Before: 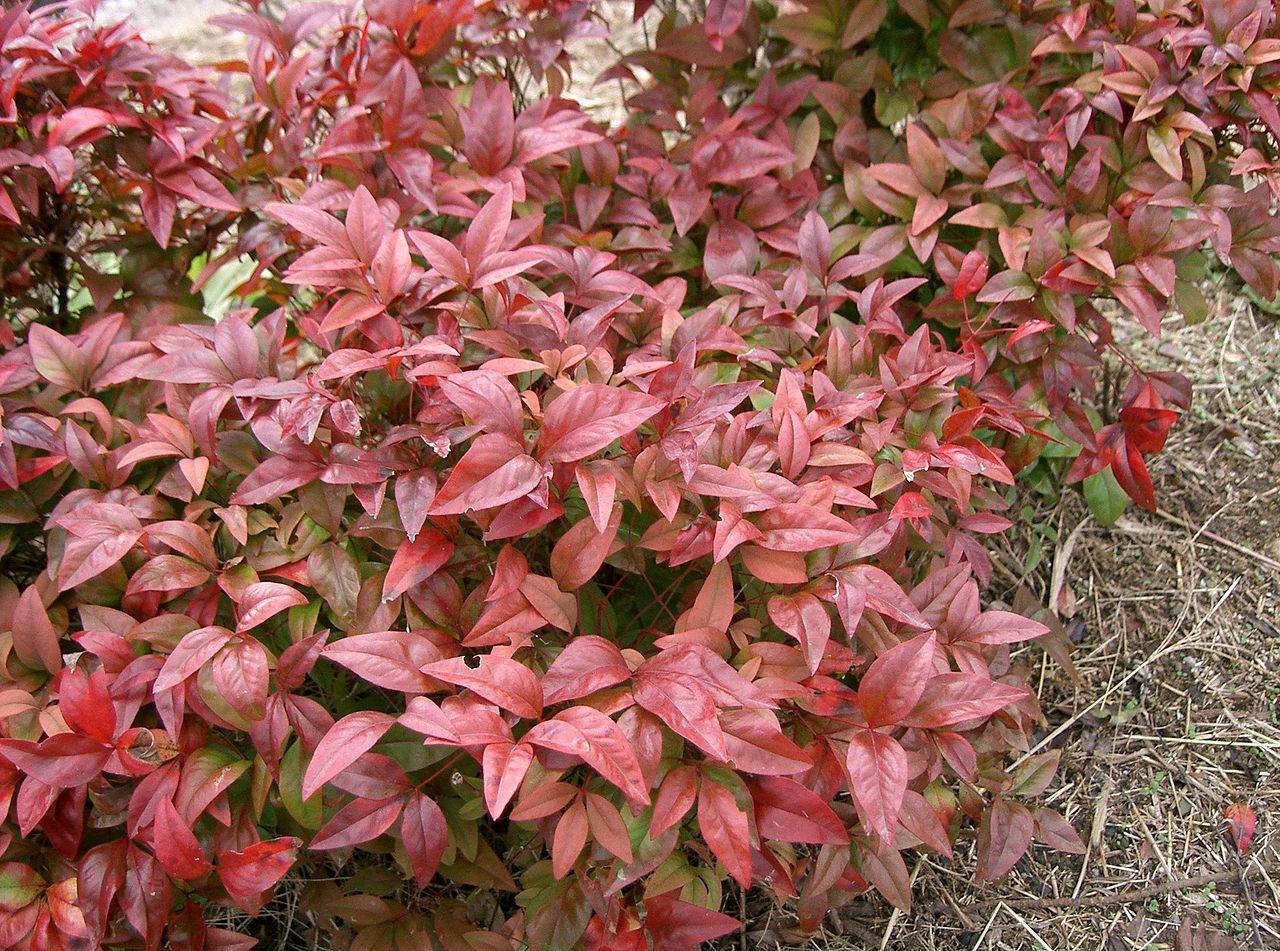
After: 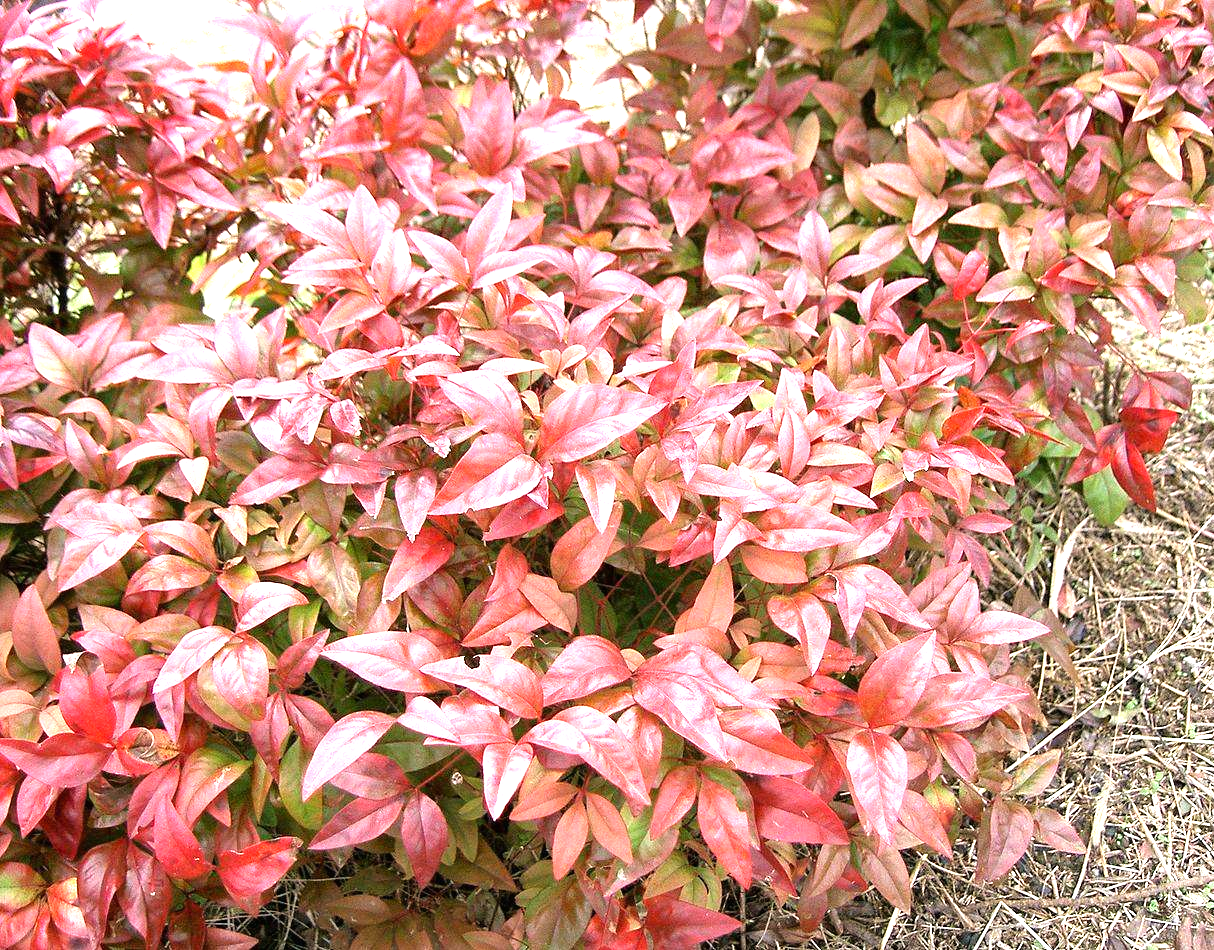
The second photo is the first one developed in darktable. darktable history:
tone equalizer: -8 EV -0.722 EV, -7 EV -0.67 EV, -6 EV -0.604 EV, -5 EV -0.389 EV, -3 EV 0.378 EV, -2 EV 0.6 EV, -1 EV 0.683 EV, +0 EV 0.768 EV
exposure: black level correction 0, exposure 0.693 EV, compensate exposure bias true, compensate highlight preservation false
crop and rotate: left 0%, right 5.081%
